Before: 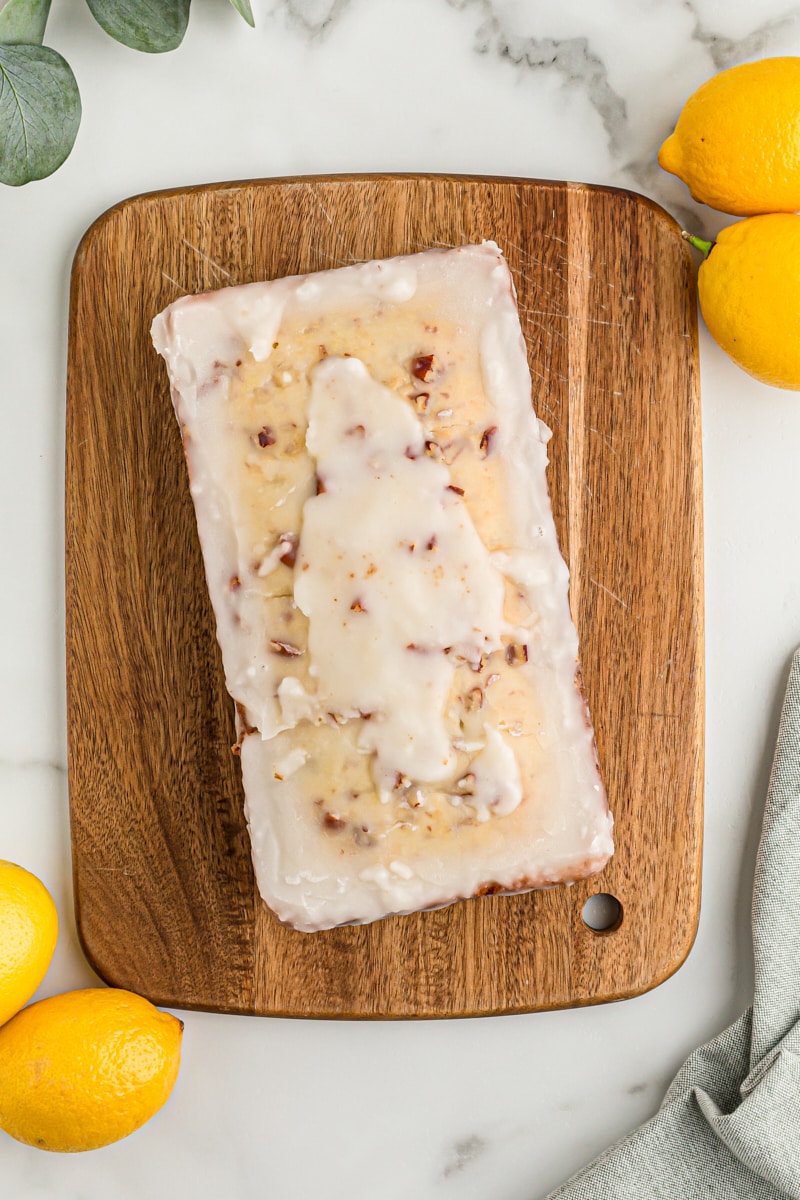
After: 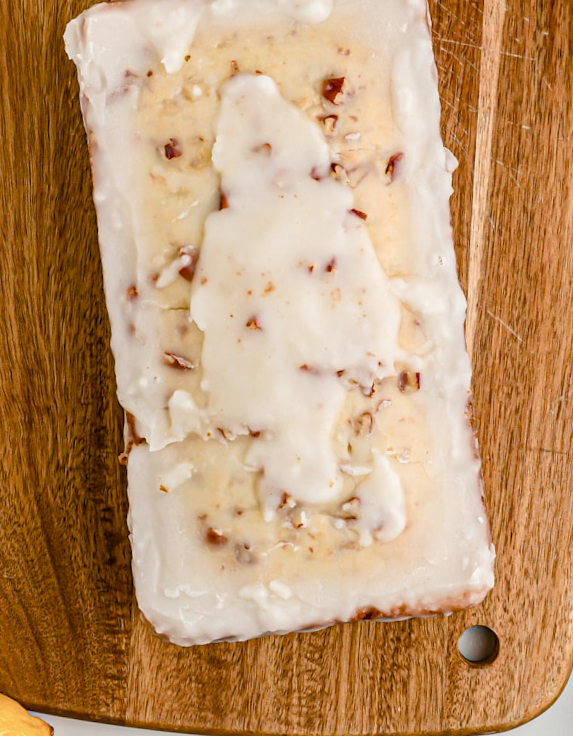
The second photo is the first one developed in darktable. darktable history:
crop and rotate: angle -3.56°, left 9.734%, top 20.955%, right 12.019%, bottom 12.033%
color balance rgb: perceptual saturation grading › global saturation 20%, perceptual saturation grading › highlights -50.275%, perceptual saturation grading › shadows 30.686%, global vibrance 20%
